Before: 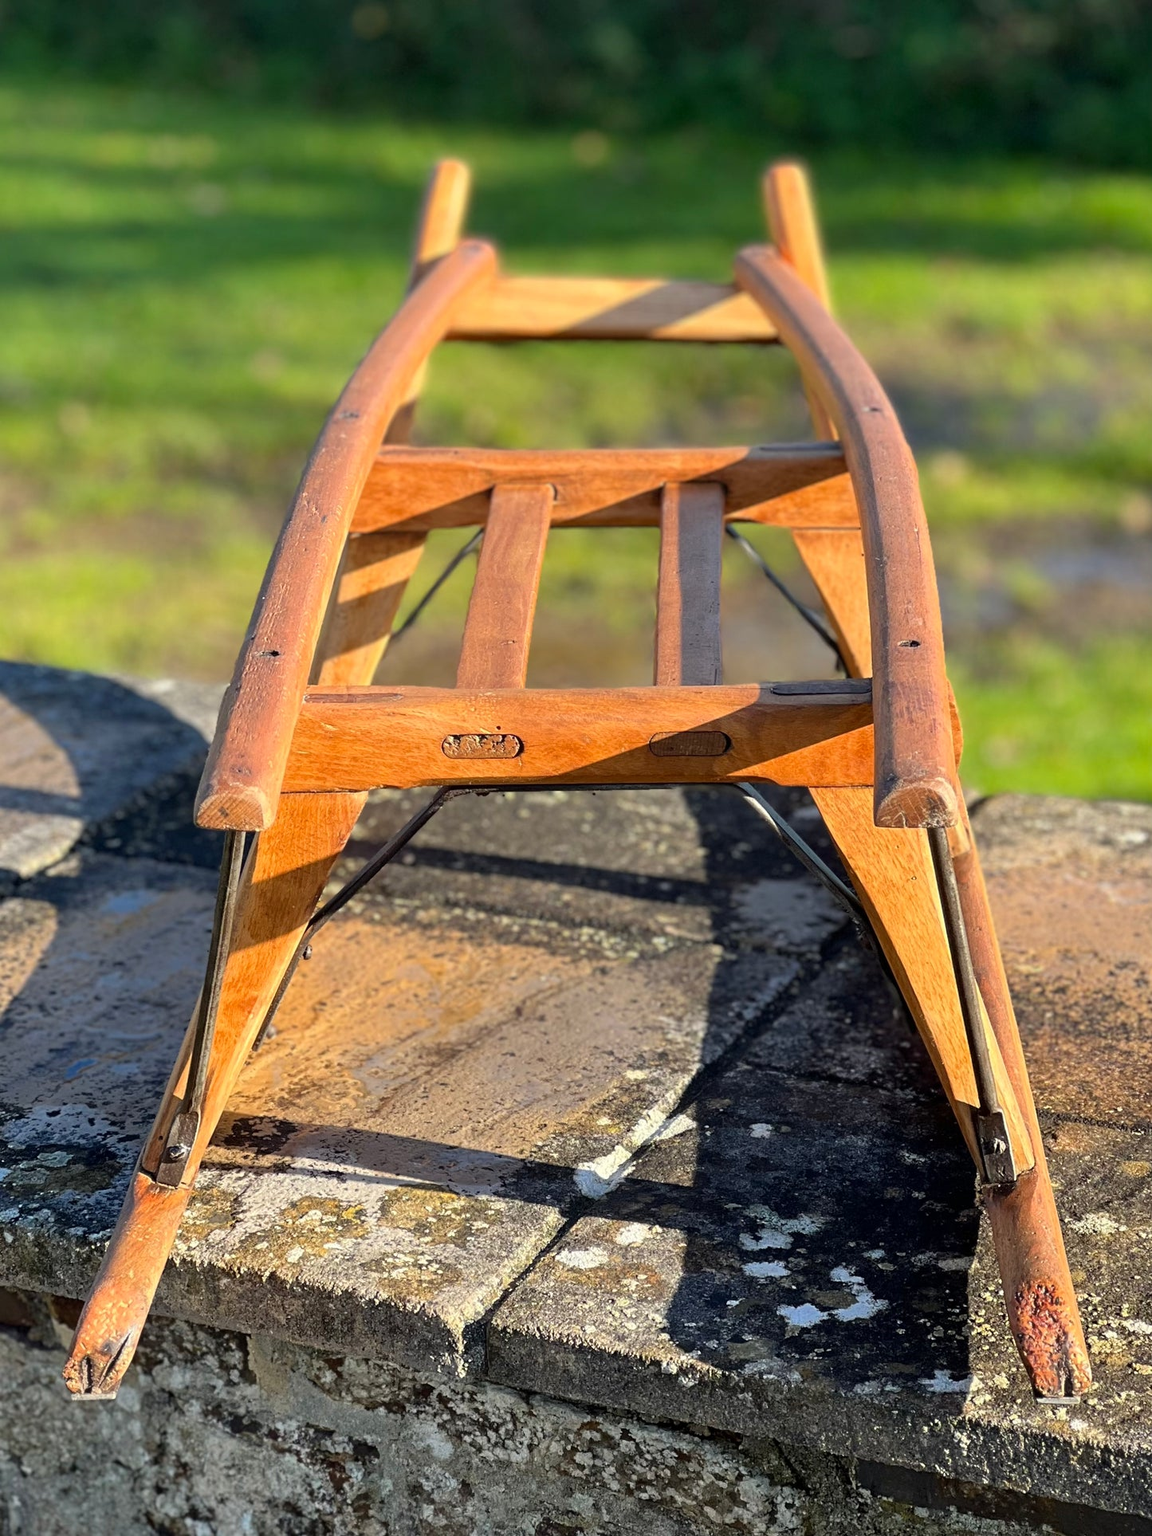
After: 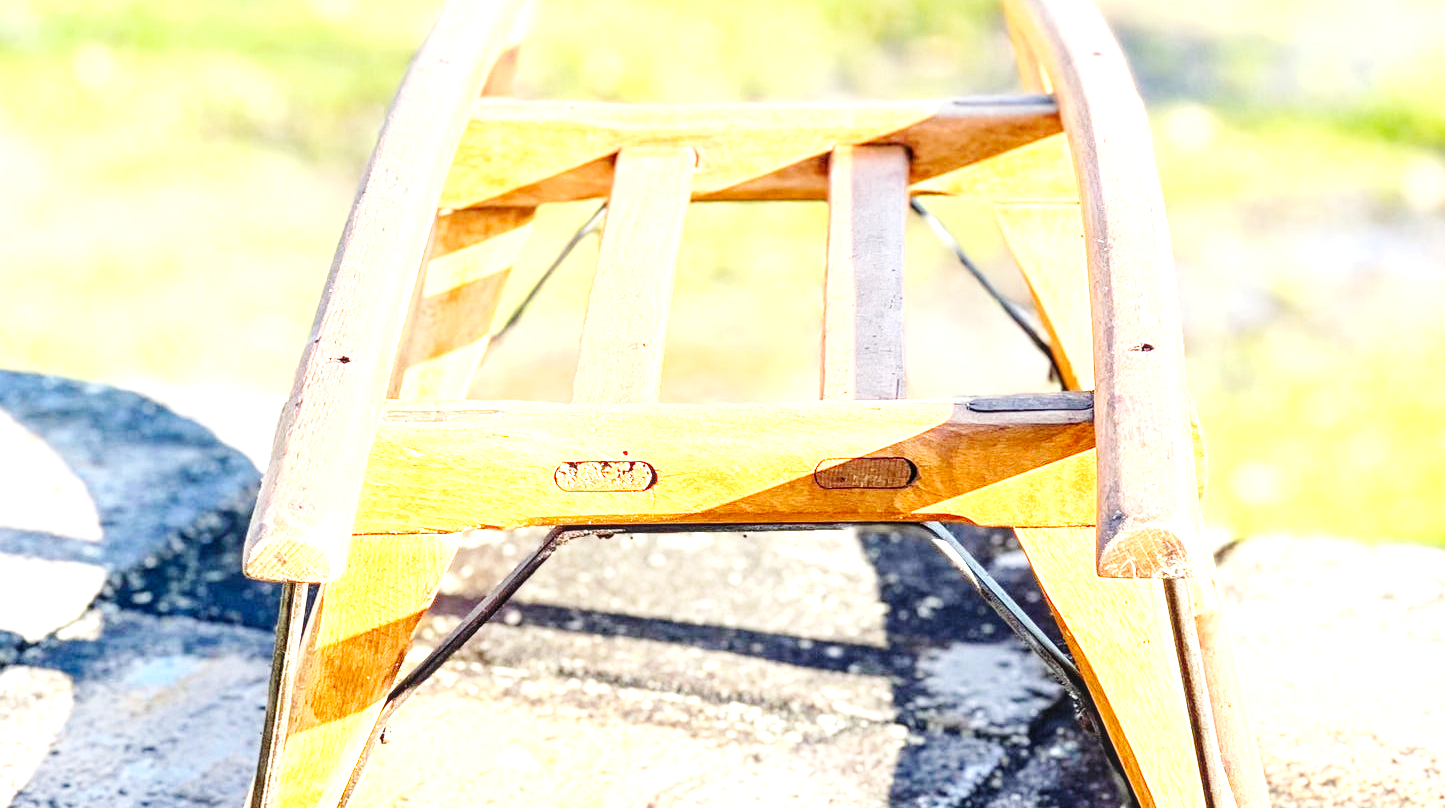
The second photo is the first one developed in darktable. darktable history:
exposure: exposure 2.251 EV, compensate exposure bias true, compensate highlight preservation false
crop and rotate: top 23.875%, bottom 34.175%
local contrast: on, module defaults
base curve: curves: ch0 [(0, 0) (0.036, 0.025) (0.121, 0.166) (0.206, 0.329) (0.605, 0.79) (1, 1)], preserve colors none
